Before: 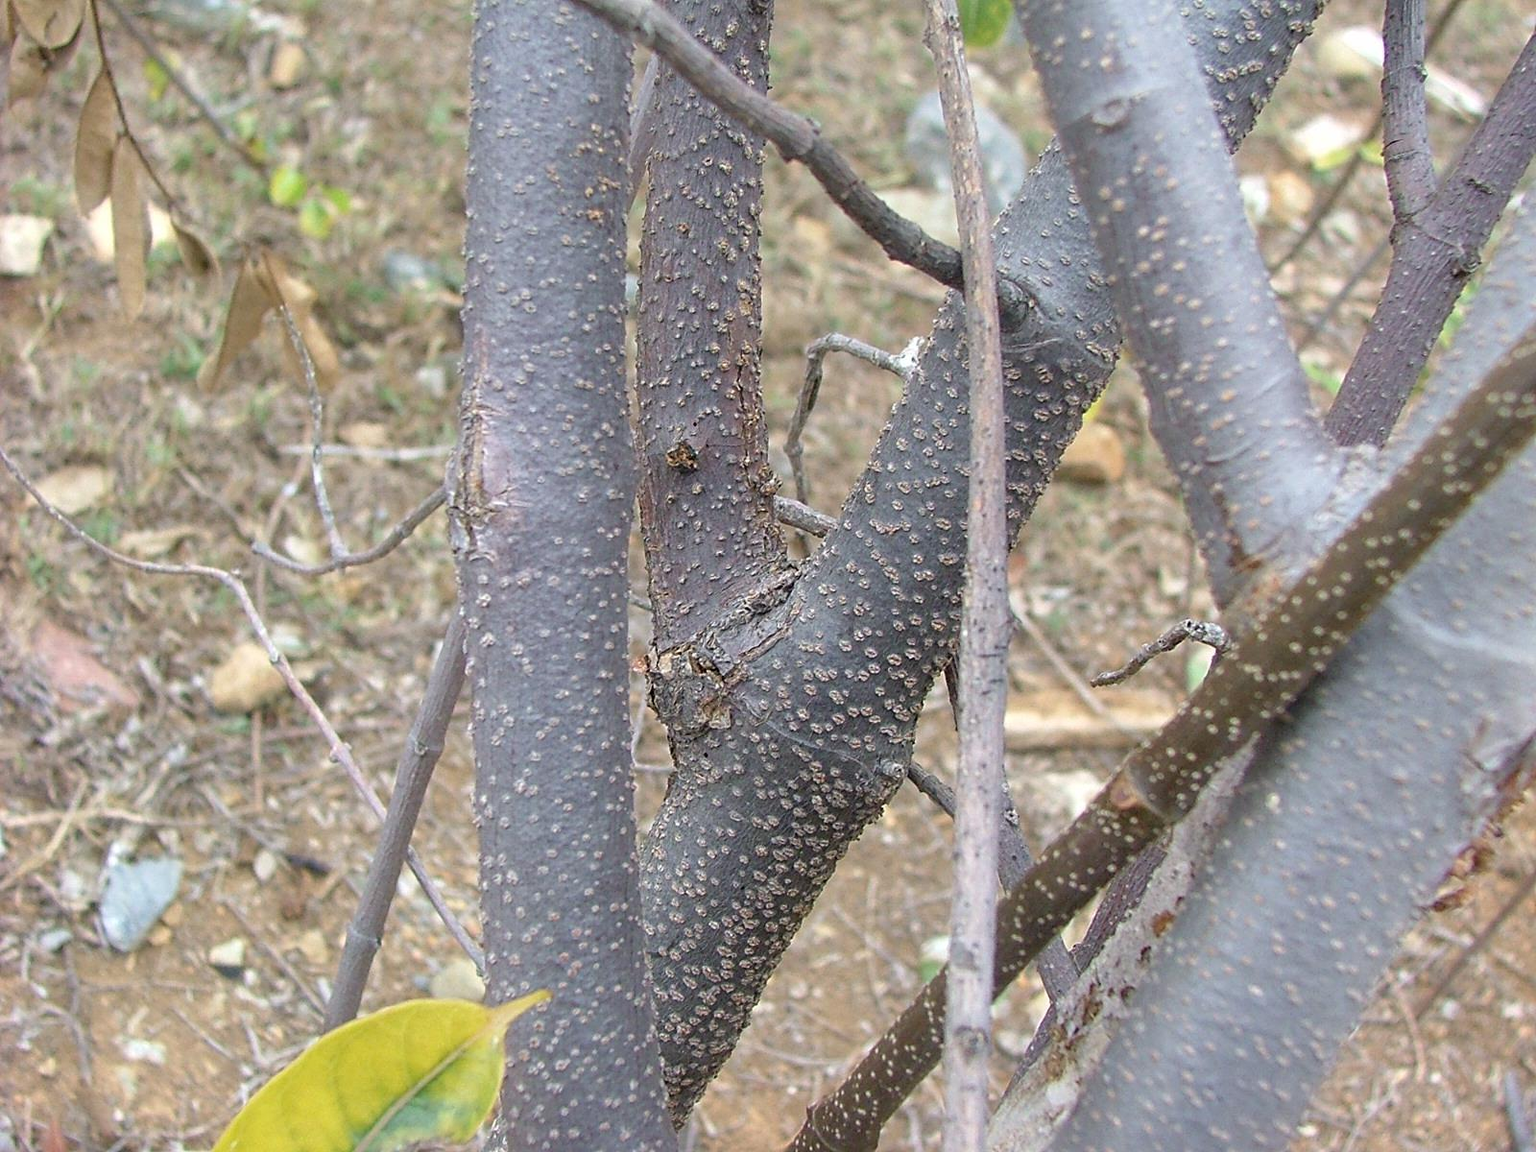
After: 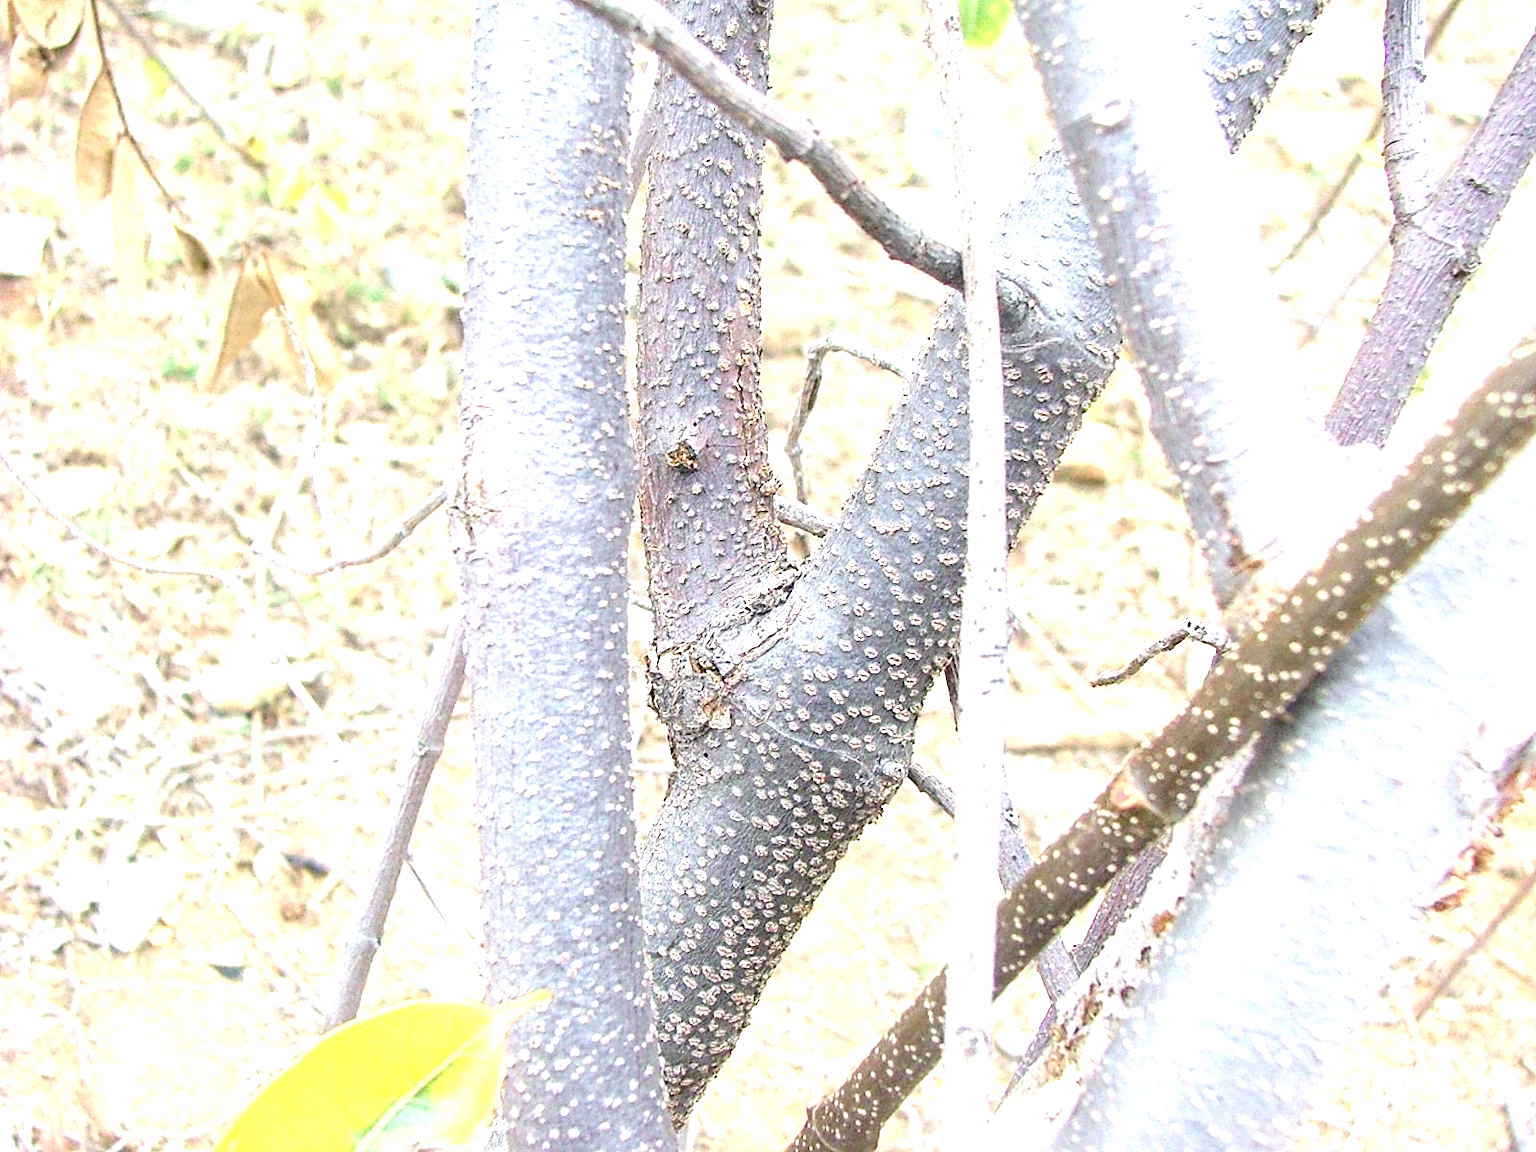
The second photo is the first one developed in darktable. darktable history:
exposure: black level correction 0, exposure 1.742 EV, compensate exposure bias true, compensate highlight preservation false
local contrast: highlights 102%, shadows 102%, detail 119%, midtone range 0.2
